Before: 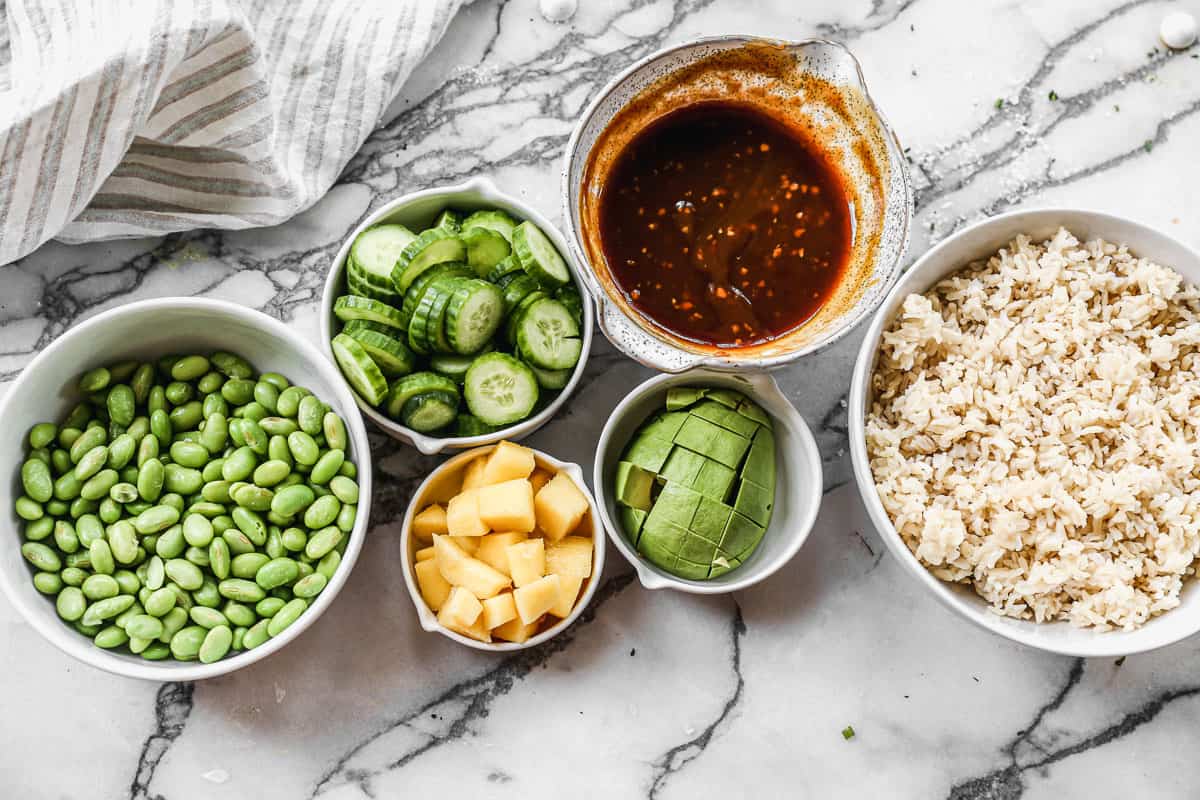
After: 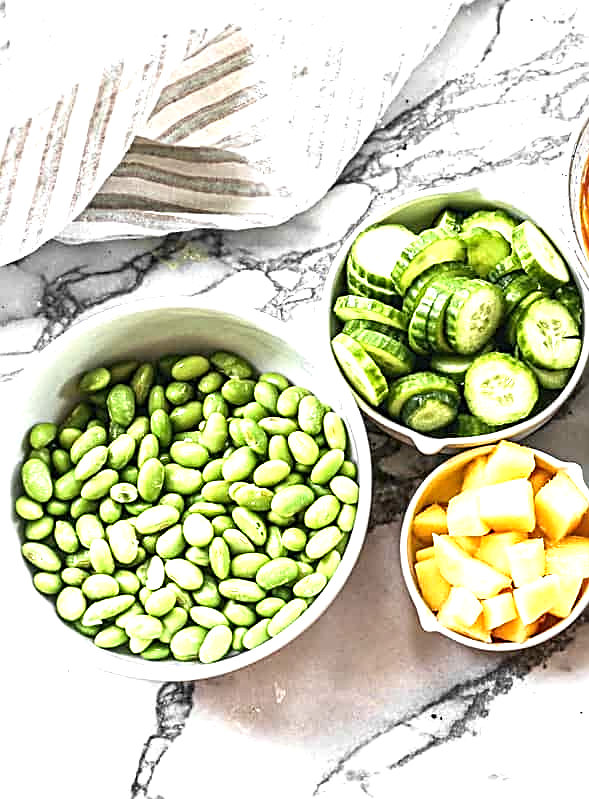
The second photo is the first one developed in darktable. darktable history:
crop and rotate: left 0%, top 0%, right 50.845%
levels: levels [0, 0.476, 0.951]
exposure: black level correction 0, exposure 1 EV, compensate exposure bias true, compensate highlight preservation false
sharpen: radius 2.584, amount 0.688
